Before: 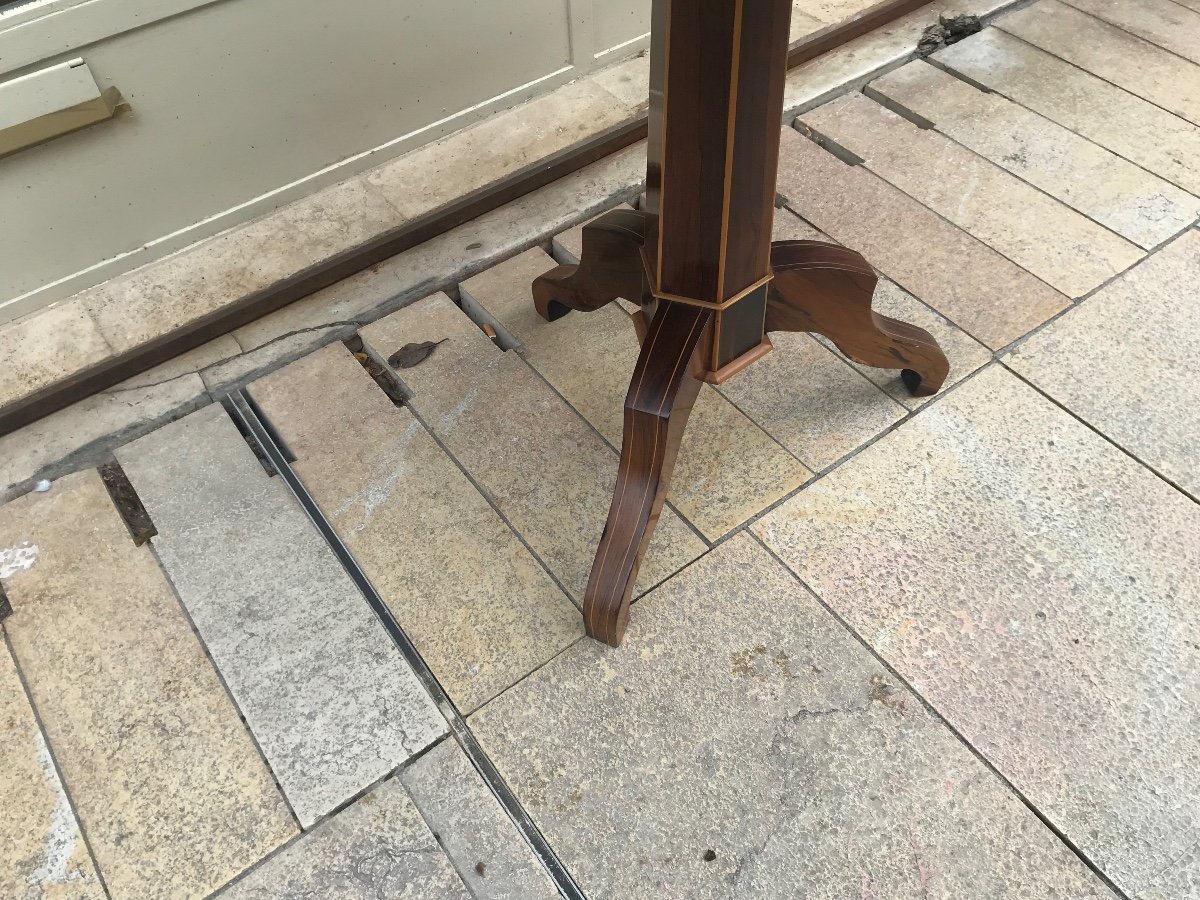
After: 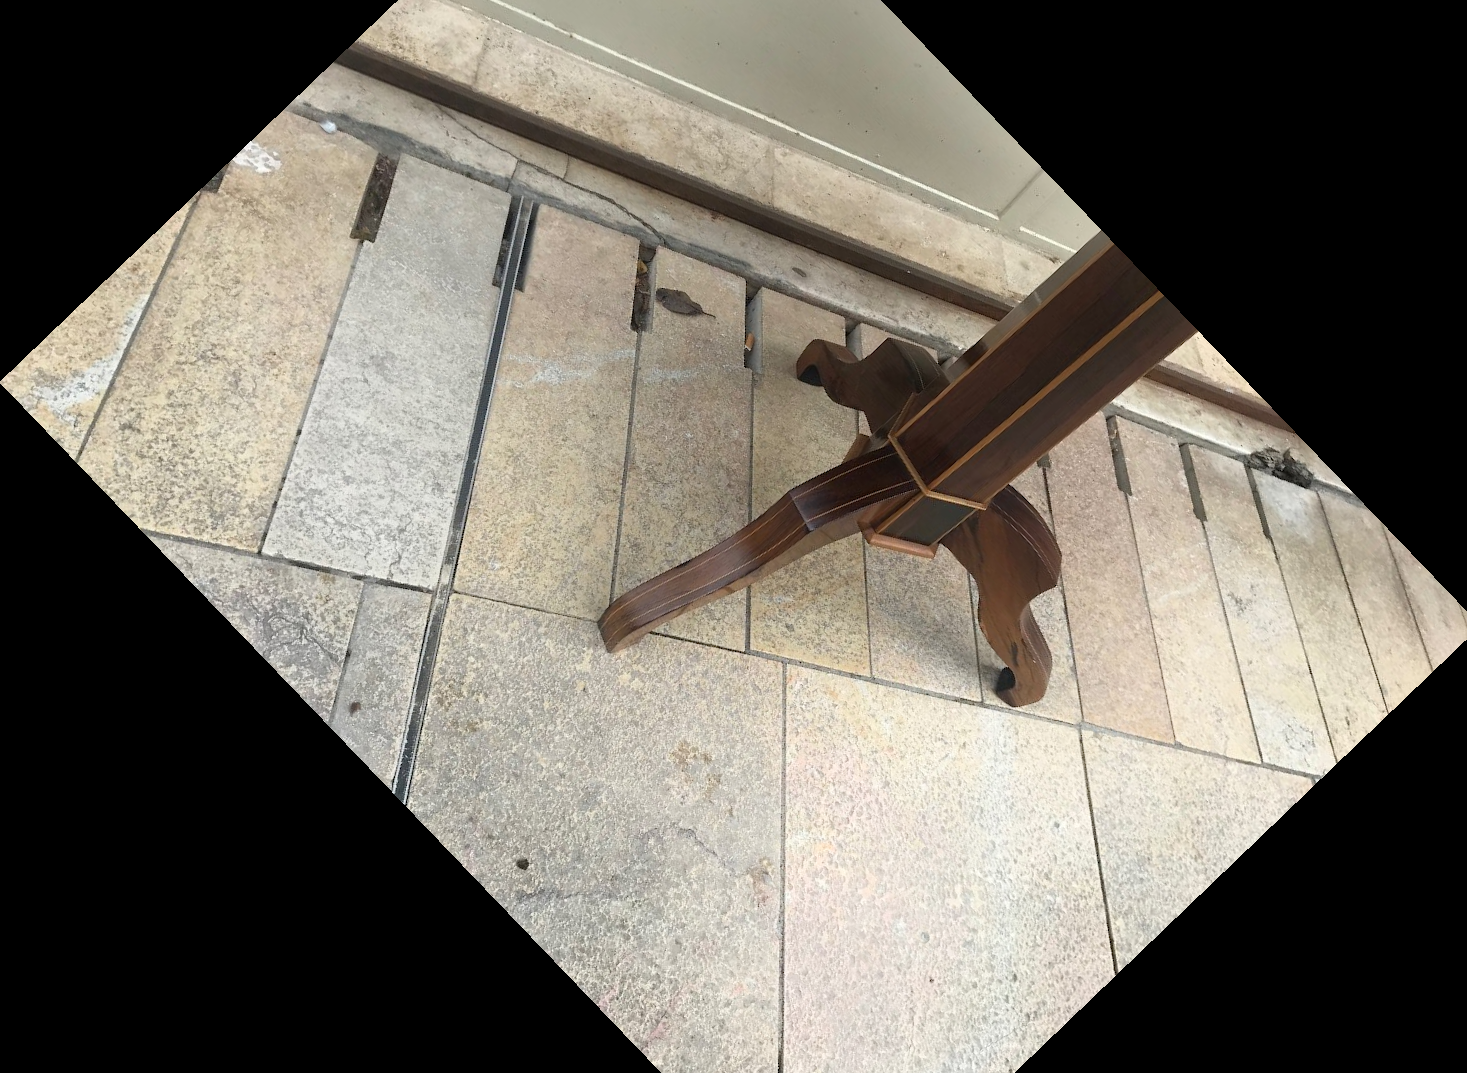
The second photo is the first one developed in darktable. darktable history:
crop and rotate: angle -46.21°, top 16.15%, right 0.848%, bottom 11.731%
shadows and highlights: highlights 70.72, soften with gaussian
